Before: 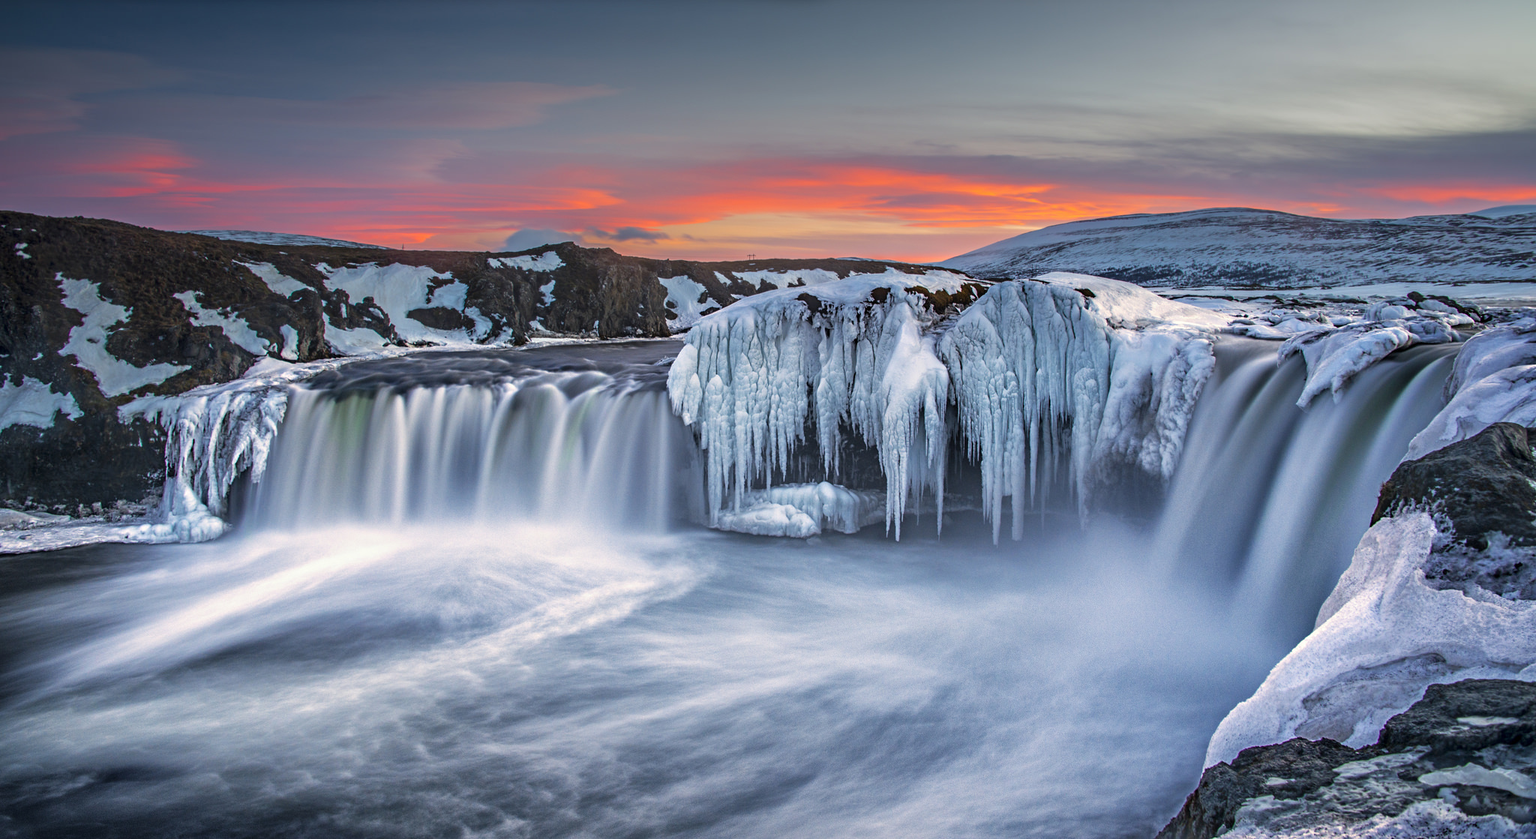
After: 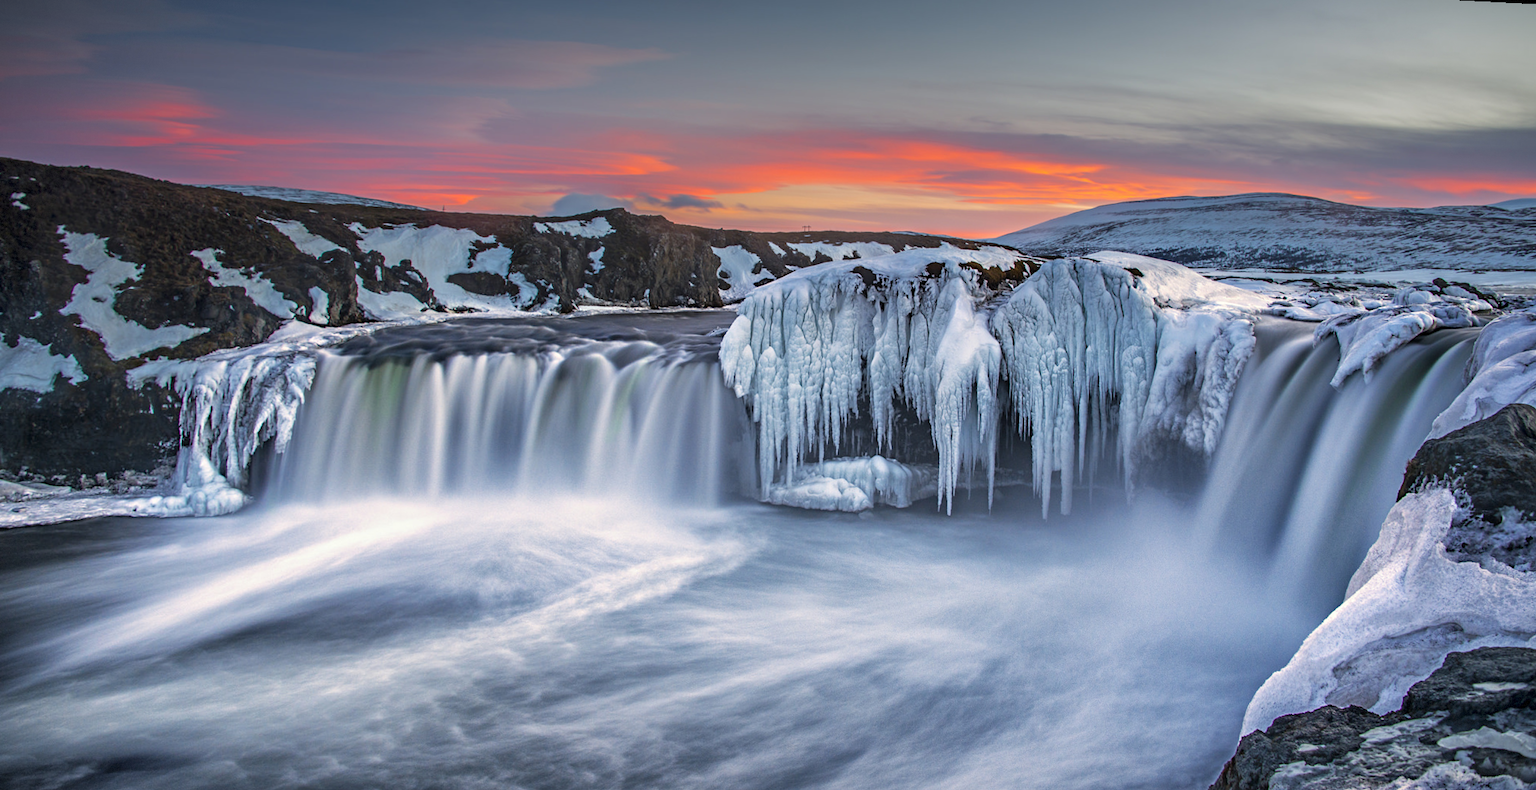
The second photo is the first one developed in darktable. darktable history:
rotate and perspective: rotation 0.679°, lens shift (horizontal) 0.136, crop left 0.009, crop right 0.991, crop top 0.078, crop bottom 0.95
vignetting: fall-off start 100%, brightness -0.406, saturation -0.3, width/height ratio 1.324, dithering 8-bit output, unbound false
